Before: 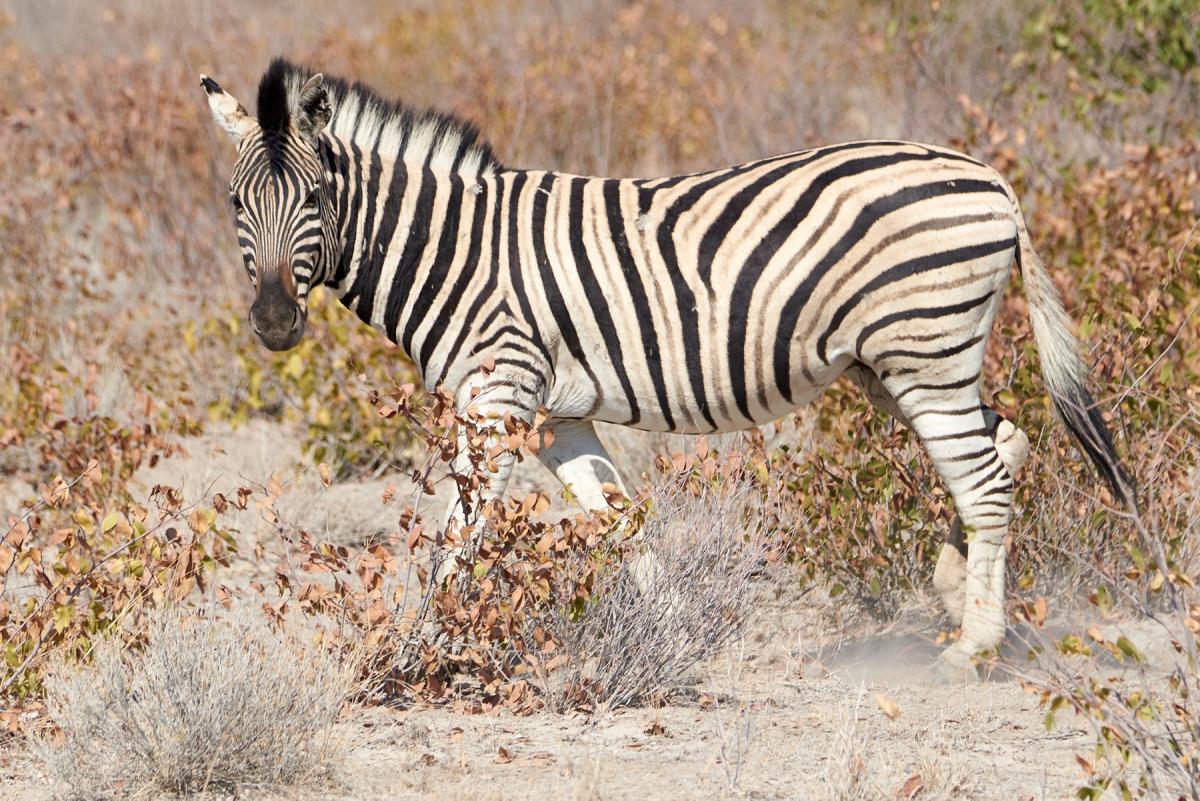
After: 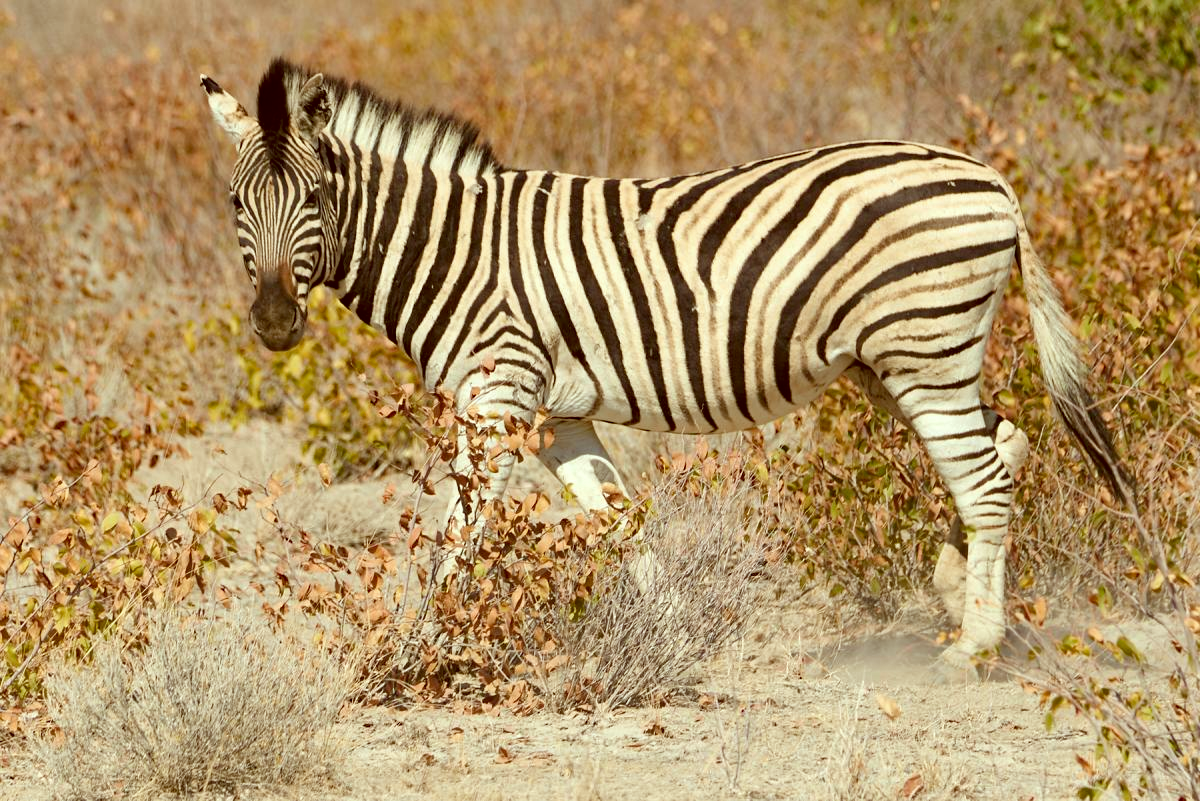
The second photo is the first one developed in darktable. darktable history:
color correction: highlights a* -5.94, highlights b* 9.48, shadows a* 10.12, shadows b* 23.94
haze removal: compatibility mode true, adaptive false
